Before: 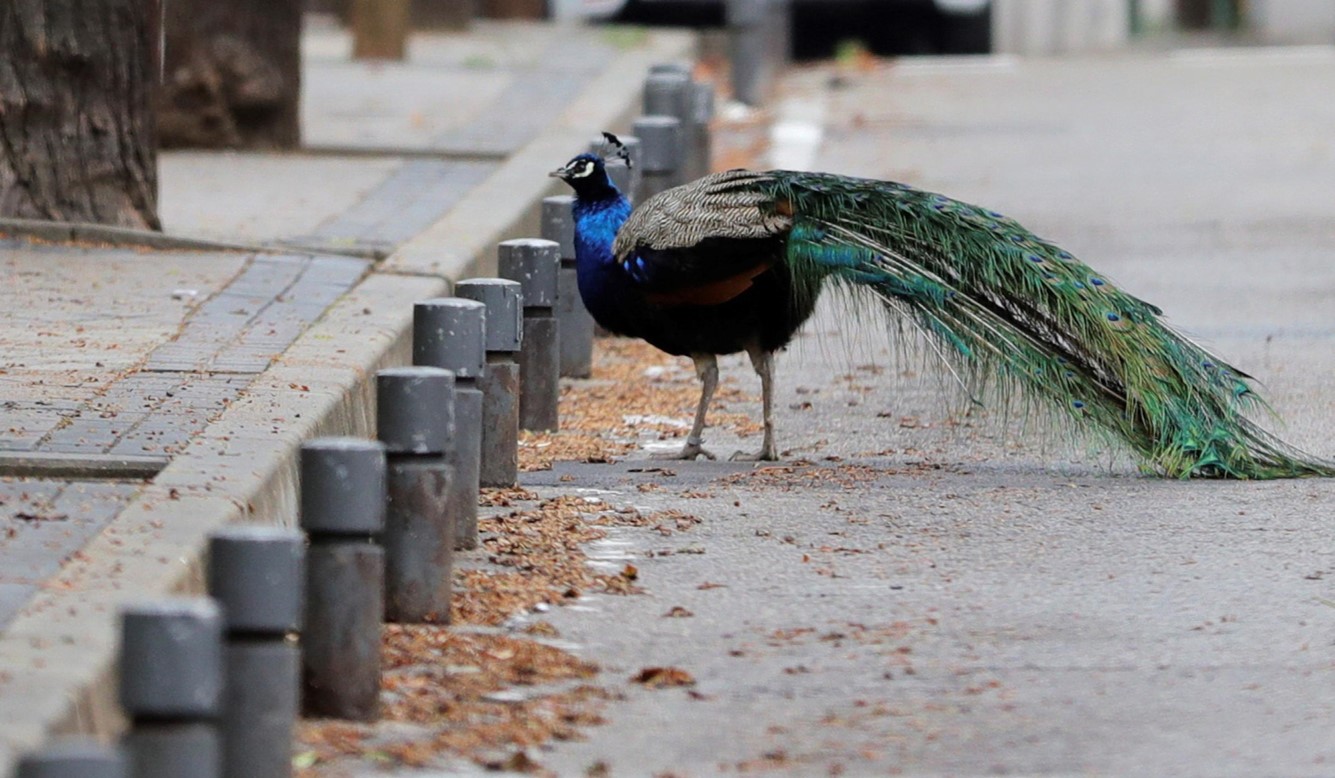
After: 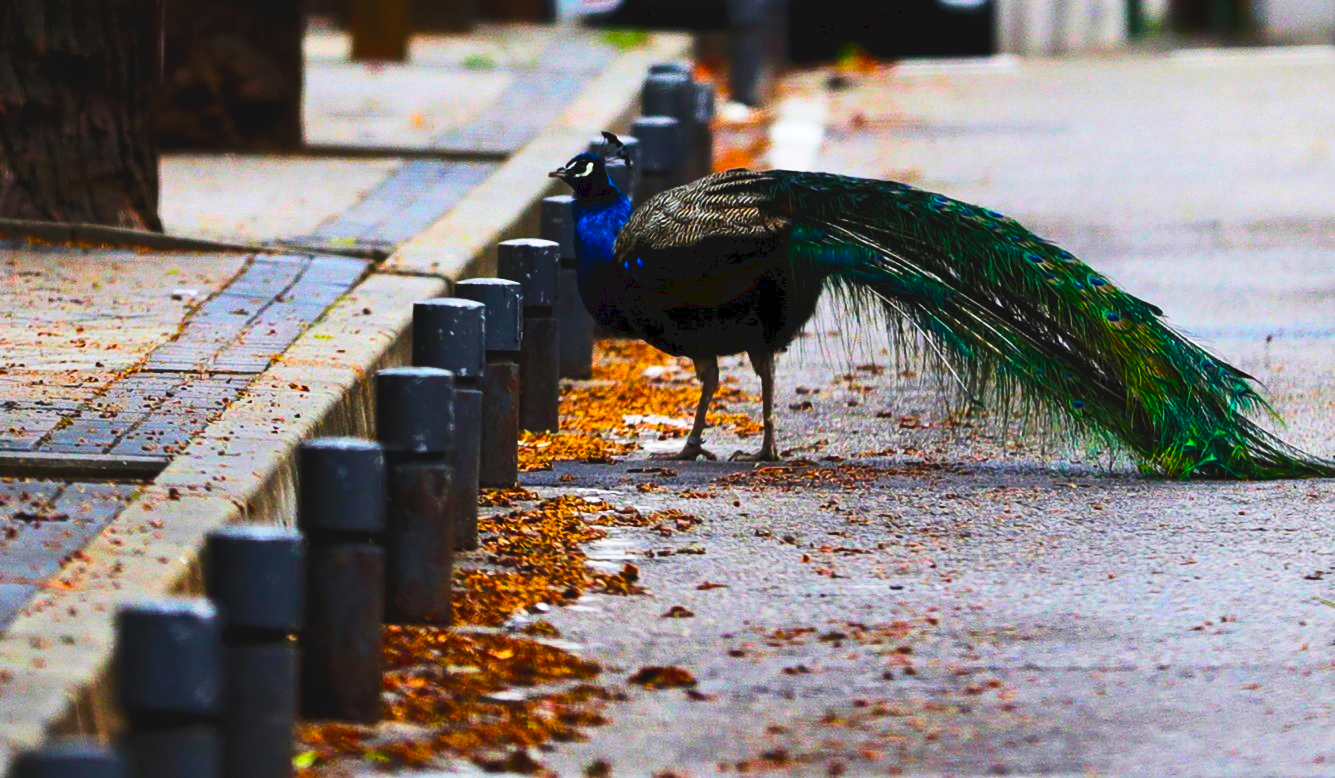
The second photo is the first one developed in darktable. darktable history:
color balance rgb: linear chroma grading › global chroma 40.15%, perceptual saturation grading › global saturation 60.58%, perceptual saturation grading › highlights 20.44%, perceptual saturation grading › shadows -50.36%, perceptual brilliance grading › highlights 2.19%, perceptual brilliance grading › mid-tones -50.36%, perceptual brilliance grading › shadows -50.36%
color correction: saturation 1.32
tone curve: curves: ch0 [(0, 0) (0.003, 0.063) (0.011, 0.063) (0.025, 0.063) (0.044, 0.066) (0.069, 0.071) (0.1, 0.09) (0.136, 0.116) (0.177, 0.144) (0.224, 0.192) (0.277, 0.246) (0.335, 0.311) (0.399, 0.399) (0.468, 0.49) (0.543, 0.589) (0.623, 0.709) (0.709, 0.827) (0.801, 0.918) (0.898, 0.969) (1, 1)], preserve colors none
white balance: red 1, blue 1
